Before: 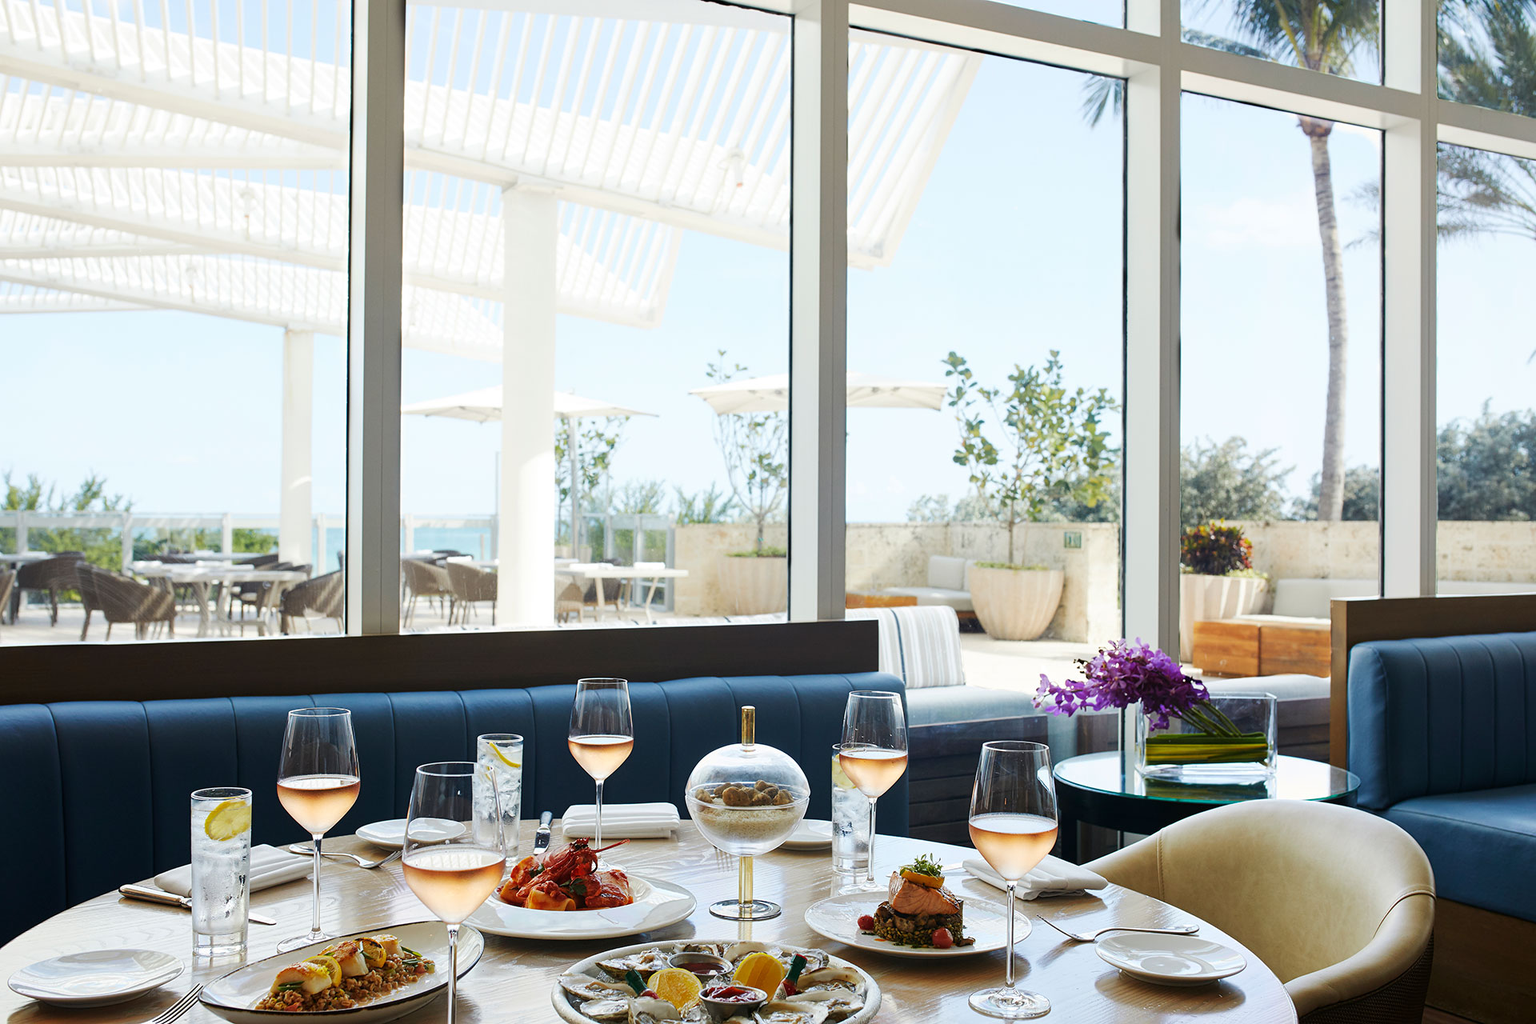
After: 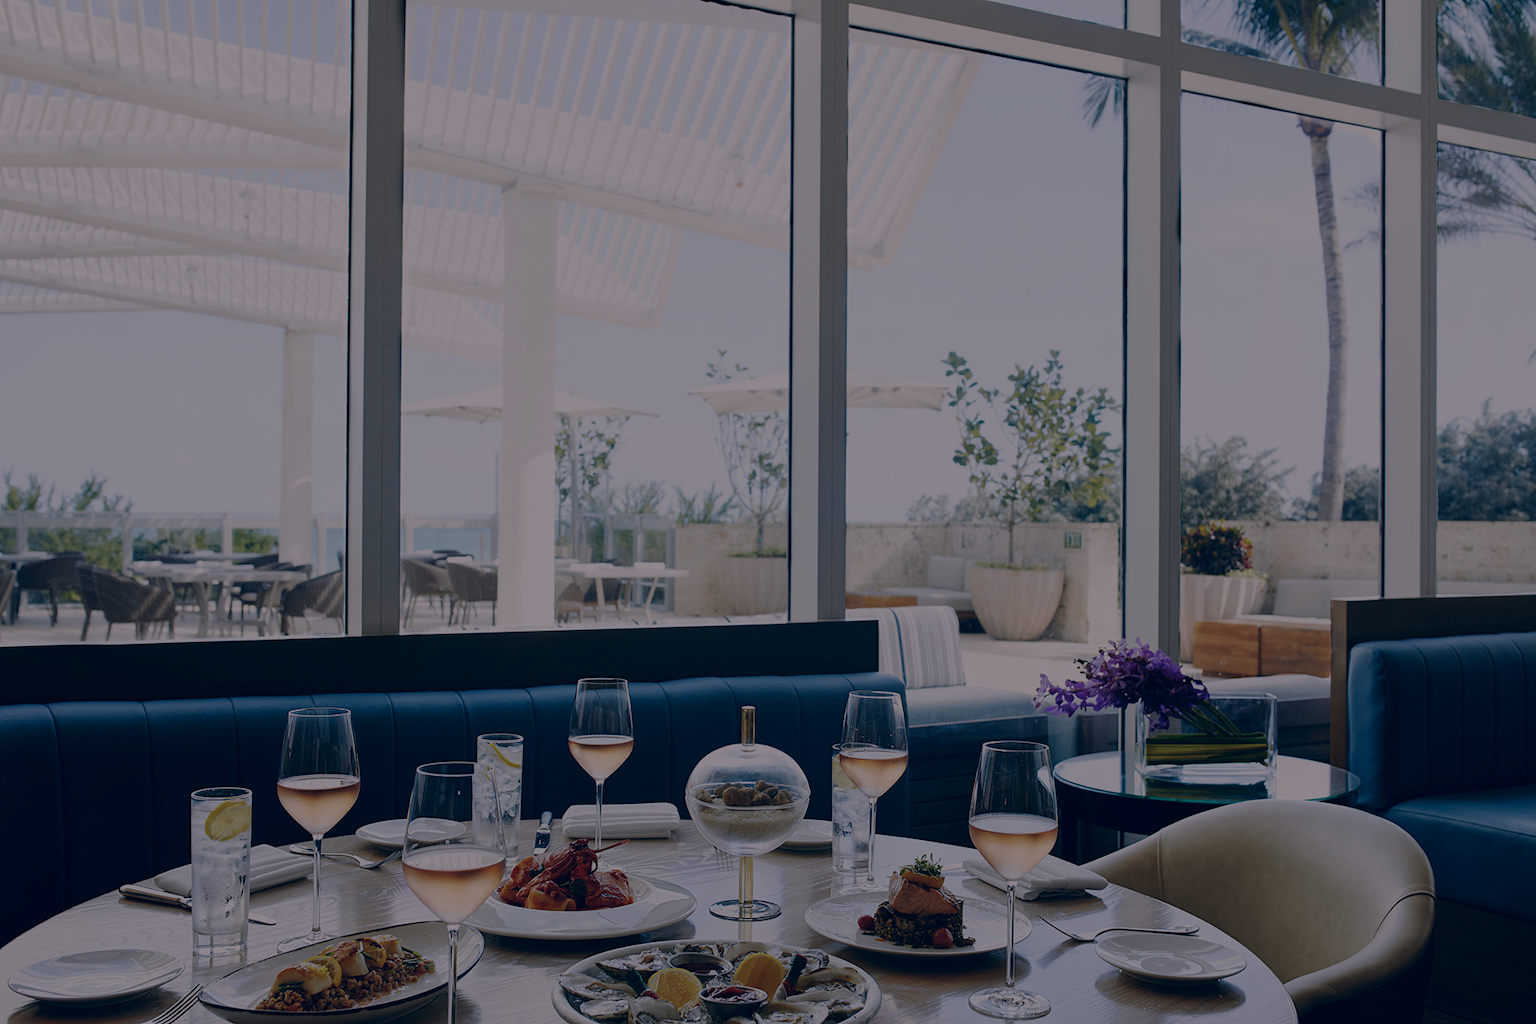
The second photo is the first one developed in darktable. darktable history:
exposure: exposure -2.002 EV, compensate highlight preservation false
rotate and perspective: automatic cropping original format, crop left 0, crop top 0
color correction: highlights a* 14.46, highlights b* 5.85, shadows a* -5.53, shadows b* -15.24, saturation 0.85
